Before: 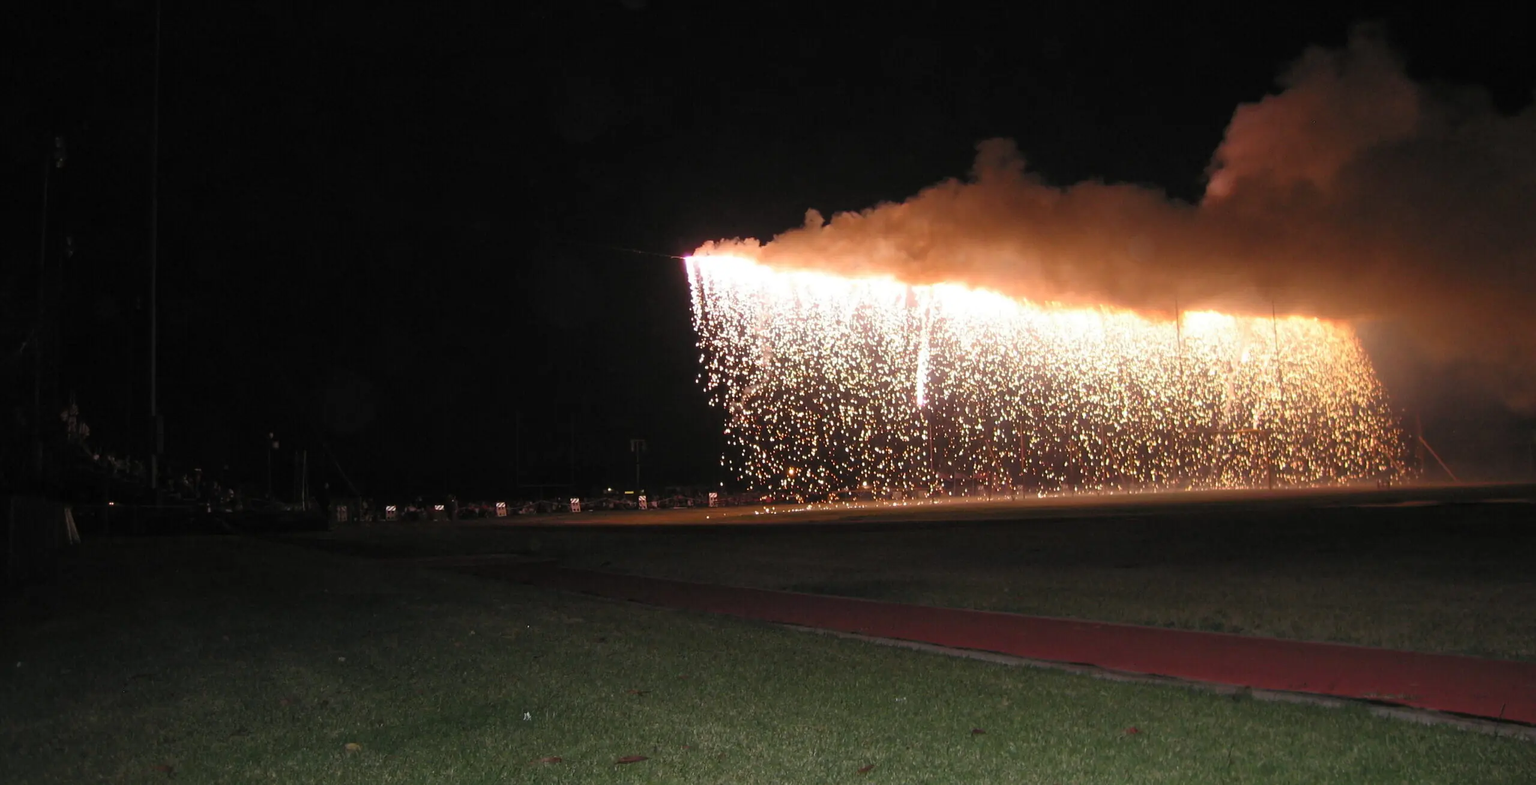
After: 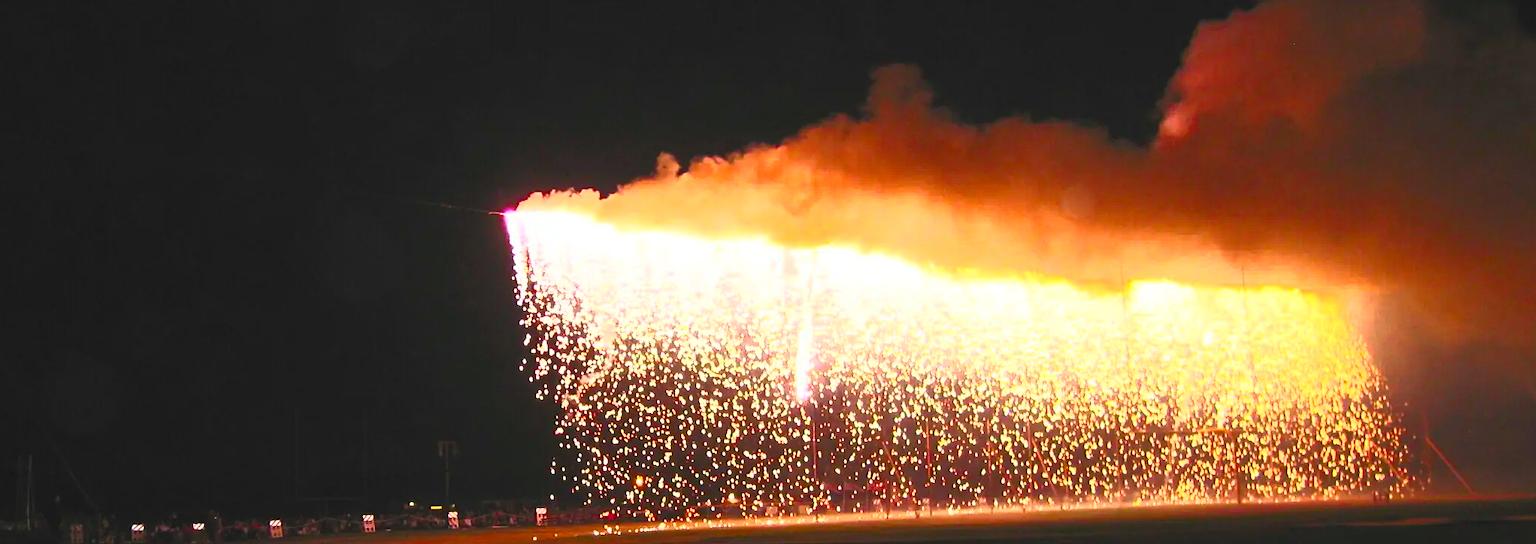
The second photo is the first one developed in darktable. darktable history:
crop: left 18.31%, top 11.128%, right 1.76%, bottom 33.47%
contrast brightness saturation: contrast 0.983, brightness 0.987, saturation 0.994
